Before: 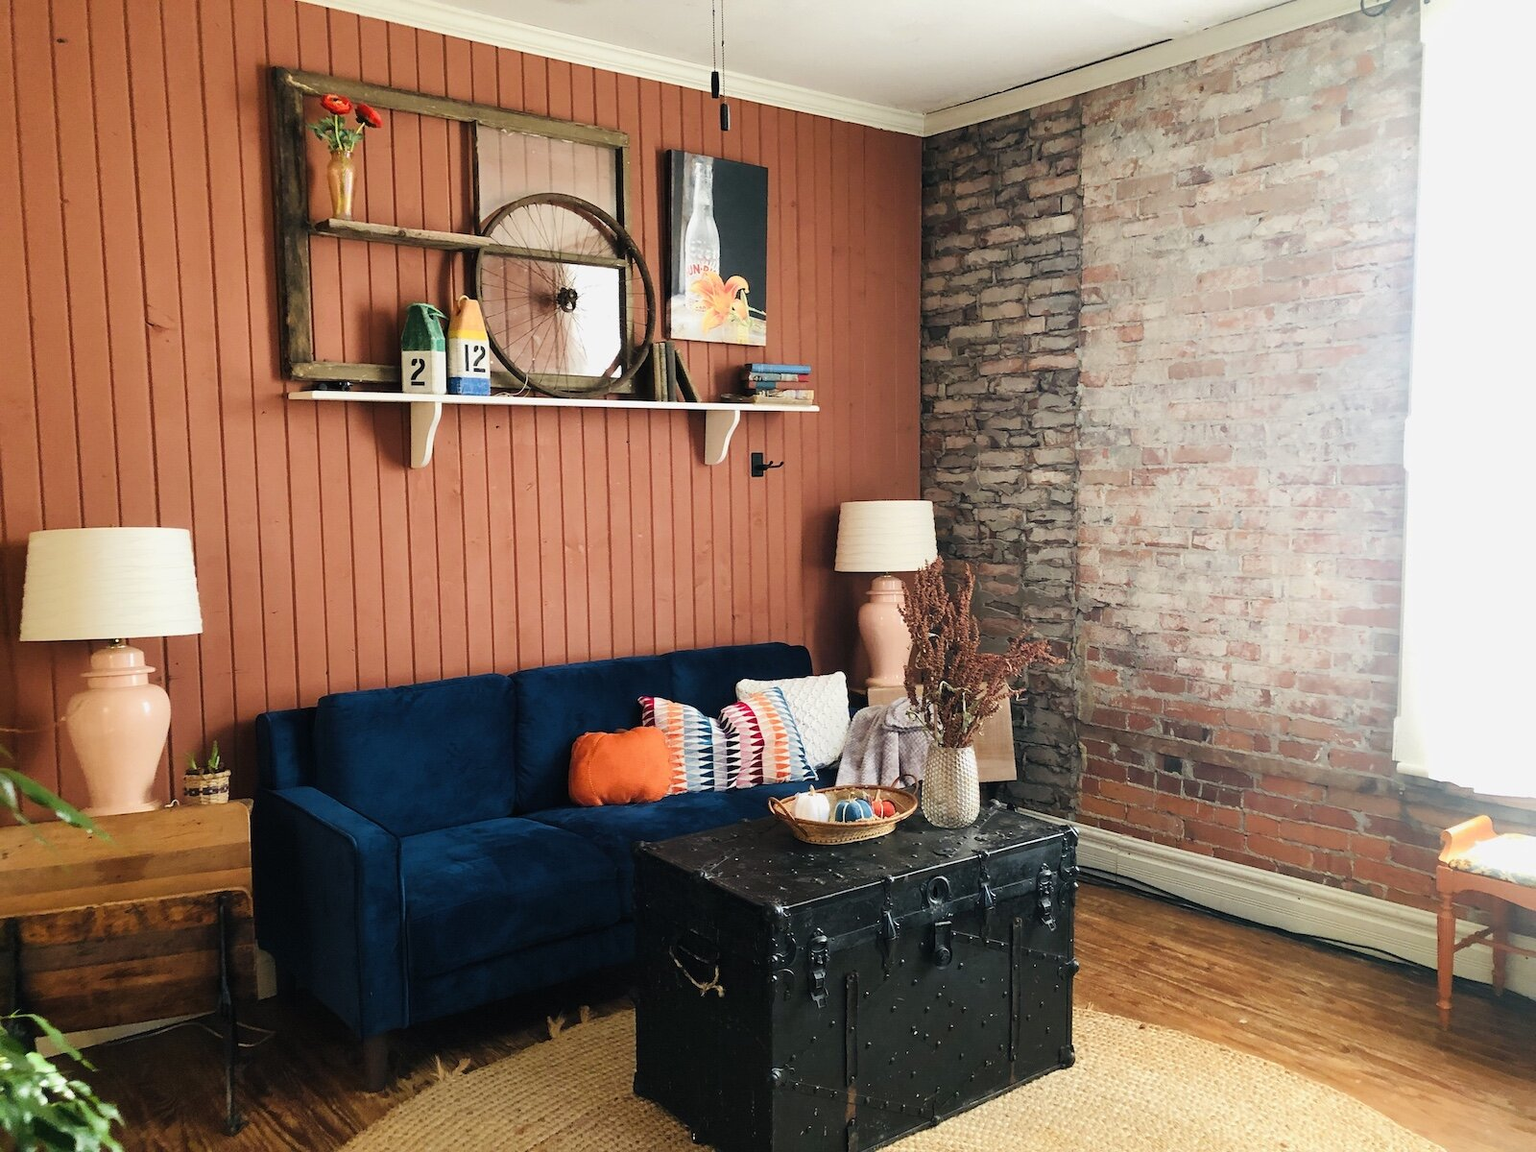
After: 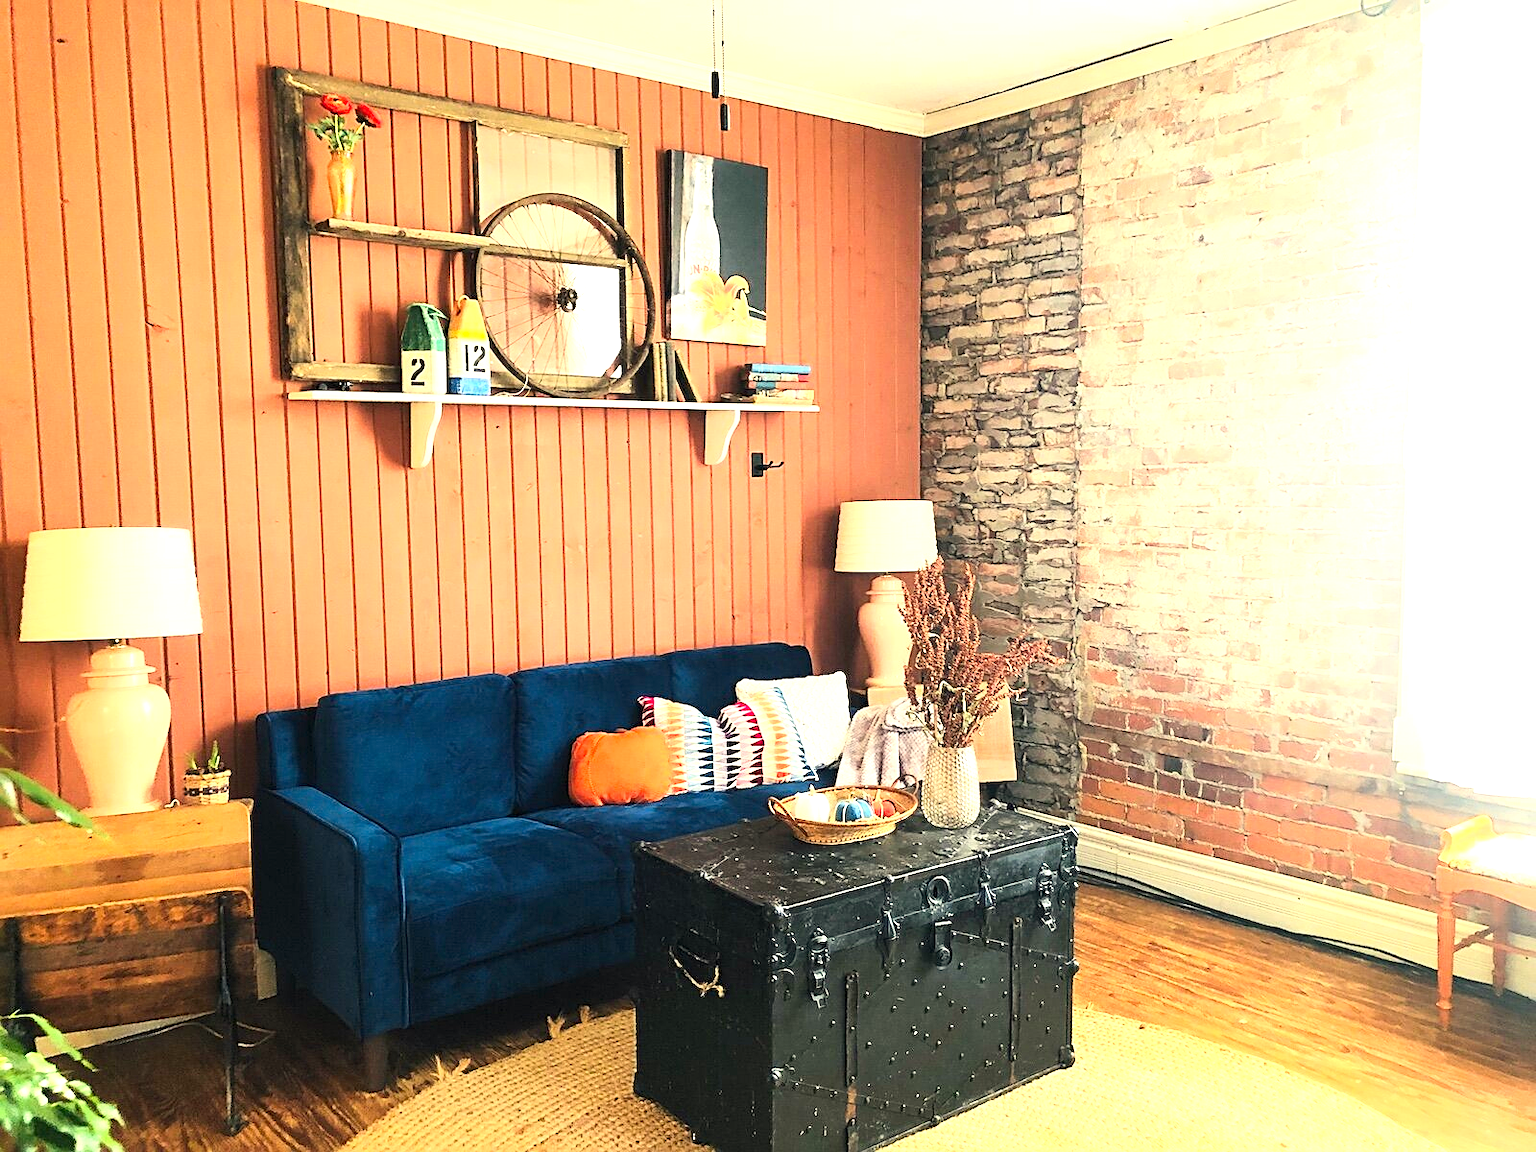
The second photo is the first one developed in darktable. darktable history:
exposure: black level correction 0.001, exposure 1.129 EV, compensate exposure bias true, compensate highlight preservation false
contrast brightness saturation: contrast 0.2, brightness 0.16, saturation 0.22
sharpen: on, module defaults
white balance: red 1.029, blue 0.92
